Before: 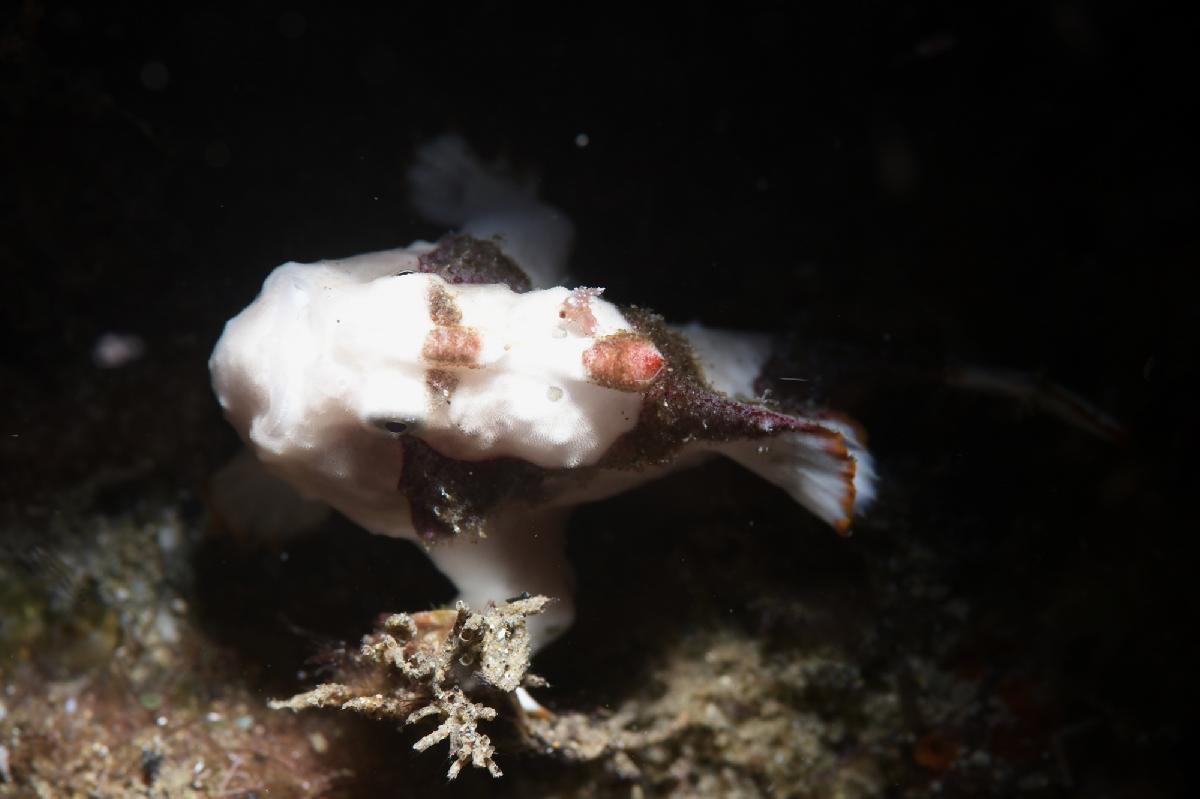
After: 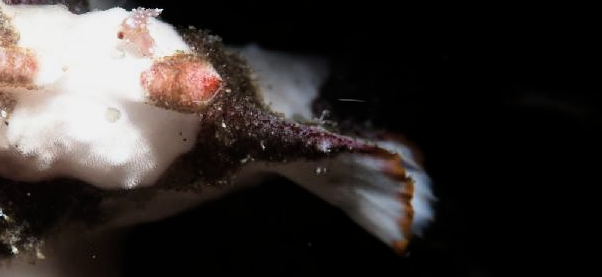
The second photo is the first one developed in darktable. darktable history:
crop: left 36.843%, top 34.956%, right 12.923%, bottom 30.353%
filmic rgb: middle gray luminance 21.89%, black relative exposure -14.06 EV, white relative exposure 2.95 EV, target black luminance 0%, hardness 8.83, latitude 60.21%, contrast 1.207, highlights saturation mix 4.89%, shadows ↔ highlights balance 42.01%
